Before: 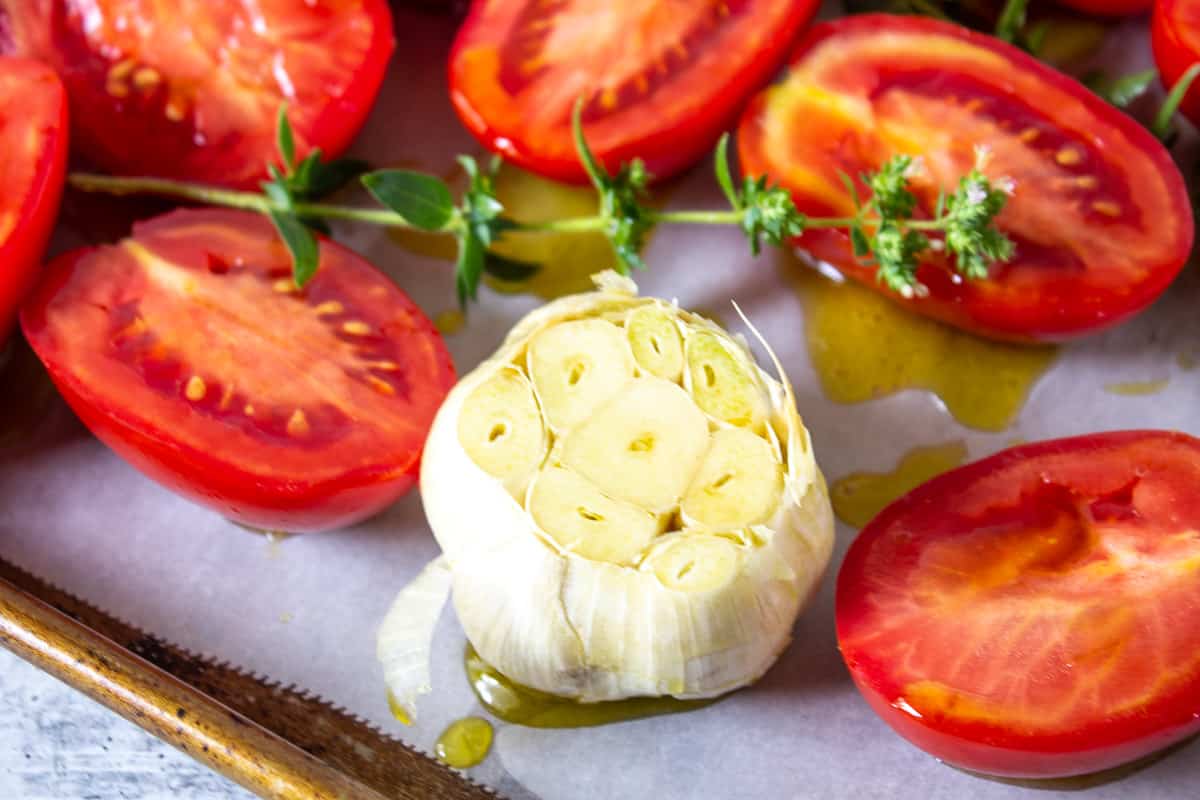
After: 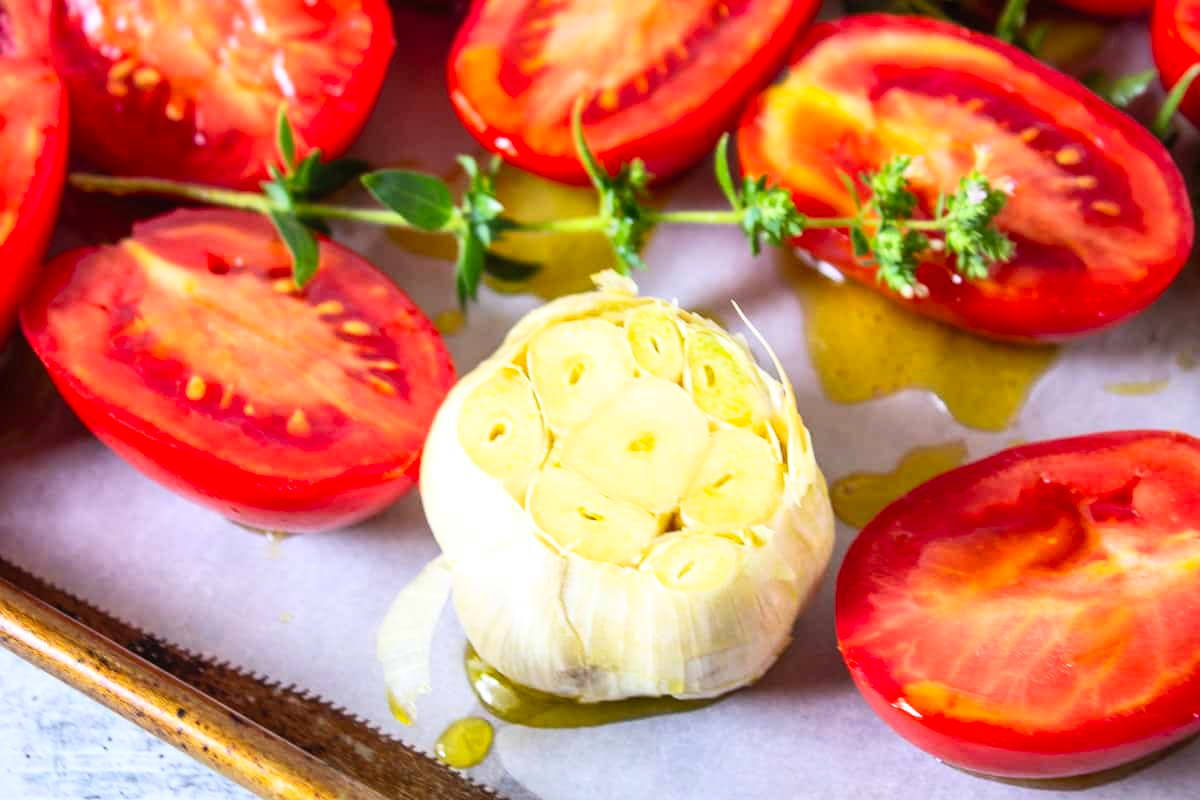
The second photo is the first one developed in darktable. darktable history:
contrast brightness saturation: contrast 0.203, brightness 0.168, saturation 0.225
